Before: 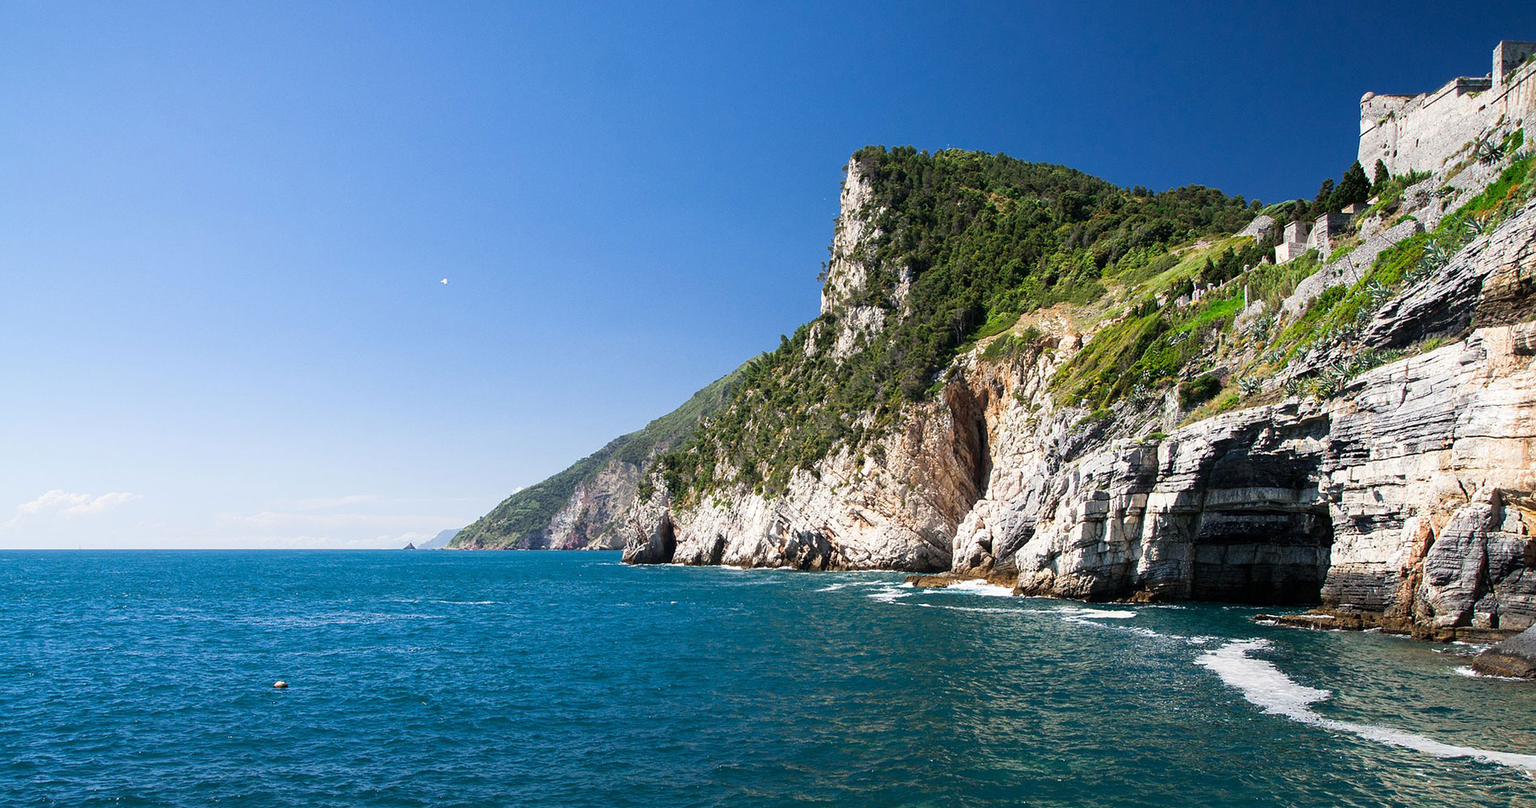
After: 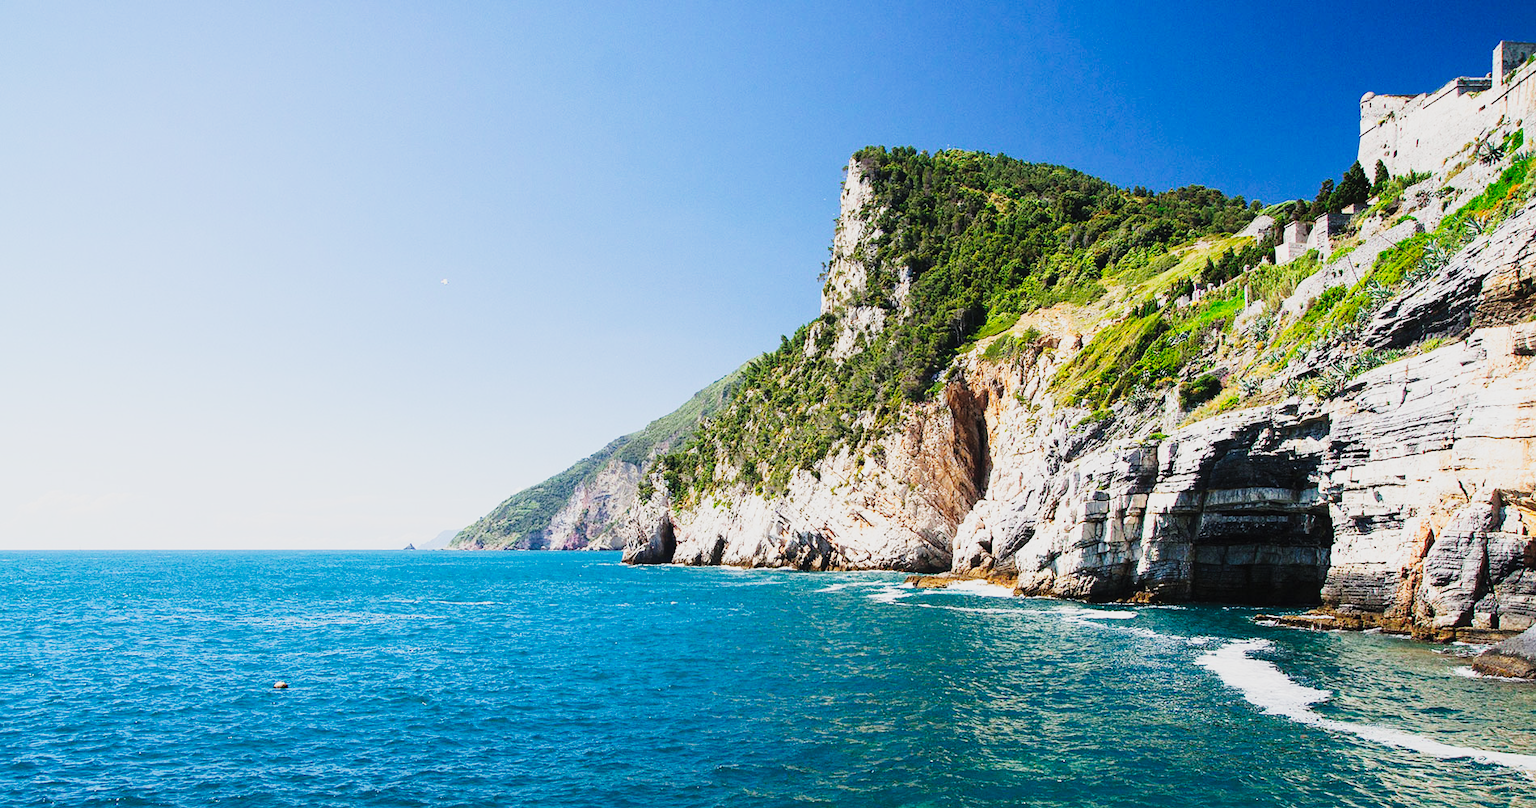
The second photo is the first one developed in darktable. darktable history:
tone curve: curves: ch0 [(0, 0.021) (0.104, 0.093) (0.236, 0.234) (0.456, 0.566) (0.647, 0.78) (0.864, 0.9) (1, 0.932)]; ch1 [(0, 0) (0.353, 0.344) (0.43, 0.401) (0.479, 0.476) (0.502, 0.504) (0.544, 0.534) (0.566, 0.566) (0.612, 0.621) (0.657, 0.679) (1, 1)]; ch2 [(0, 0) (0.34, 0.314) (0.434, 0.43) (0.5, 0.498) (0.528, 0.536) (0.56, 0.576) (0.595, 0.638) (0.644, 0.729) (1, 1)], preserve colors none
contrast brightness saturation: contrast 0.074, brightness 0.083, saturation 0.176
